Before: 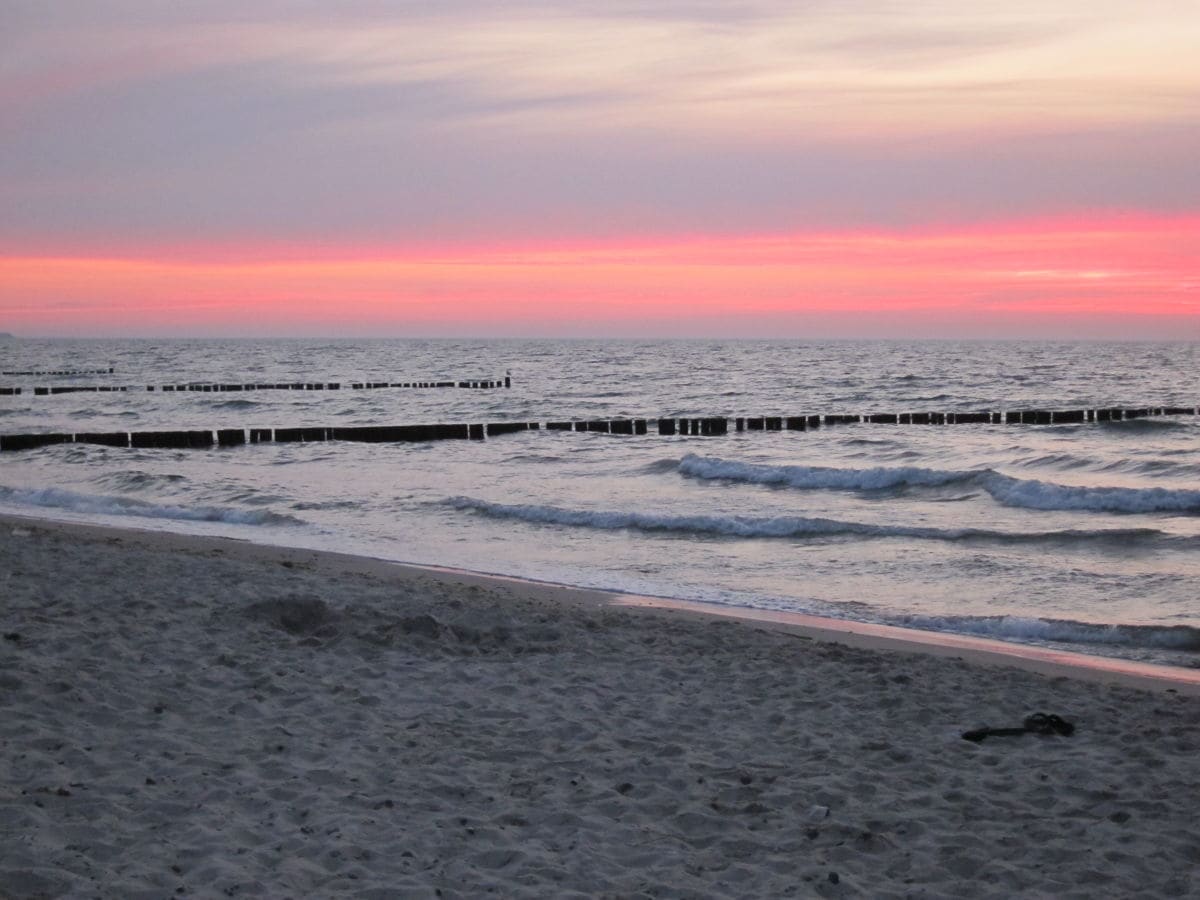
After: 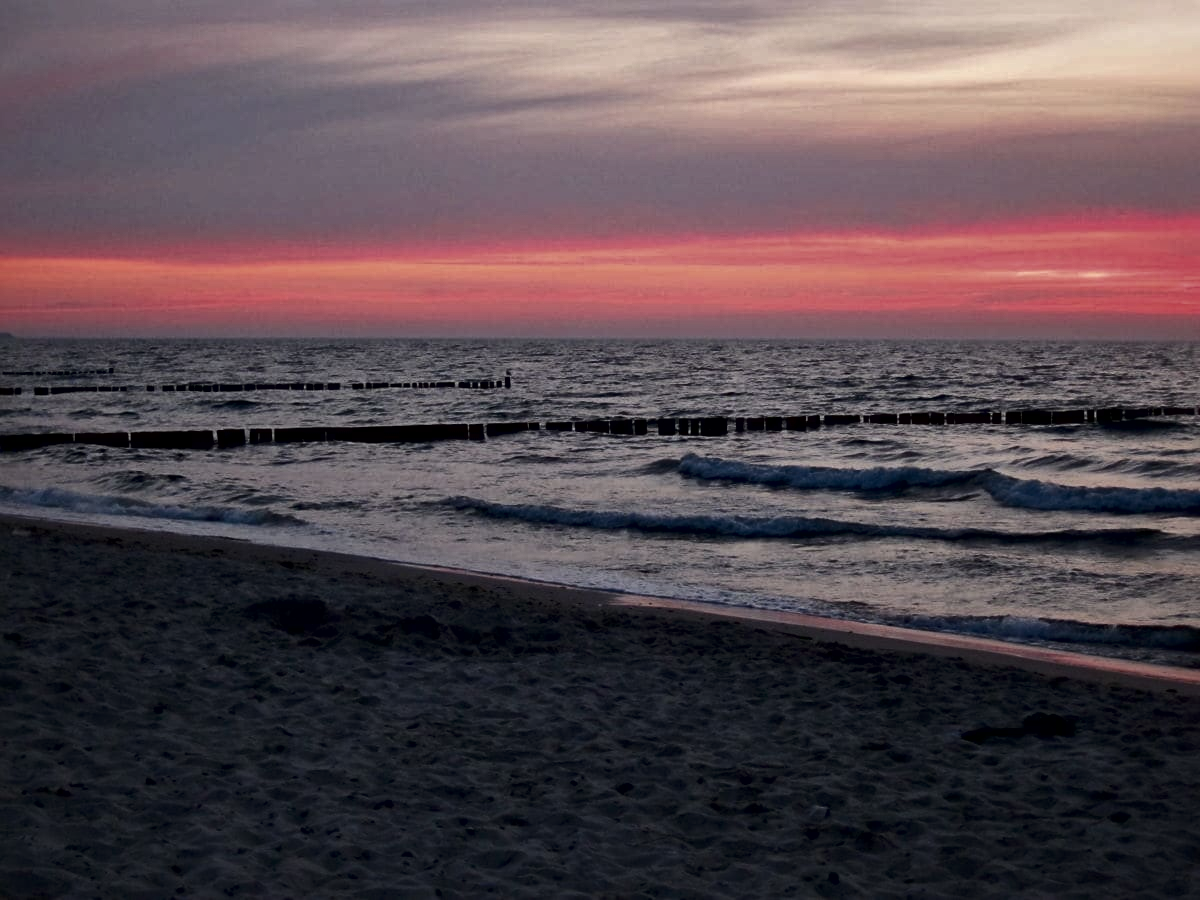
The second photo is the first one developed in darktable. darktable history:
contrast brightness saturation: brightness -0.536
local contrast: mode bilateral grid, contrast 25, coarseness 47, detail 151%, midtone range 0.2
